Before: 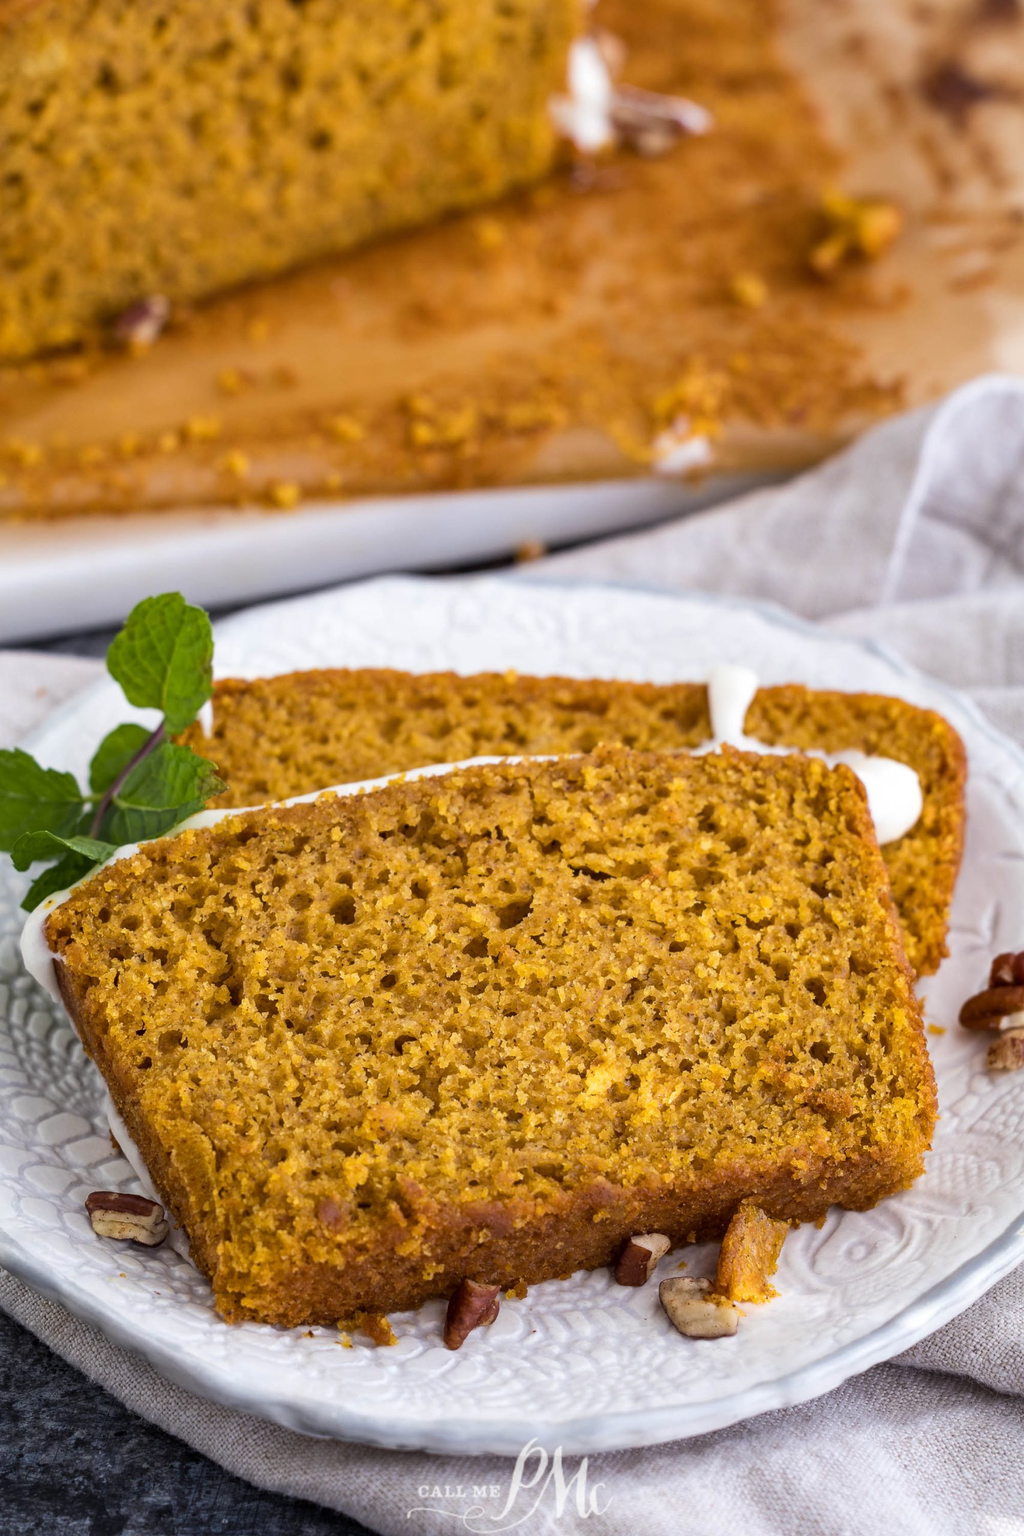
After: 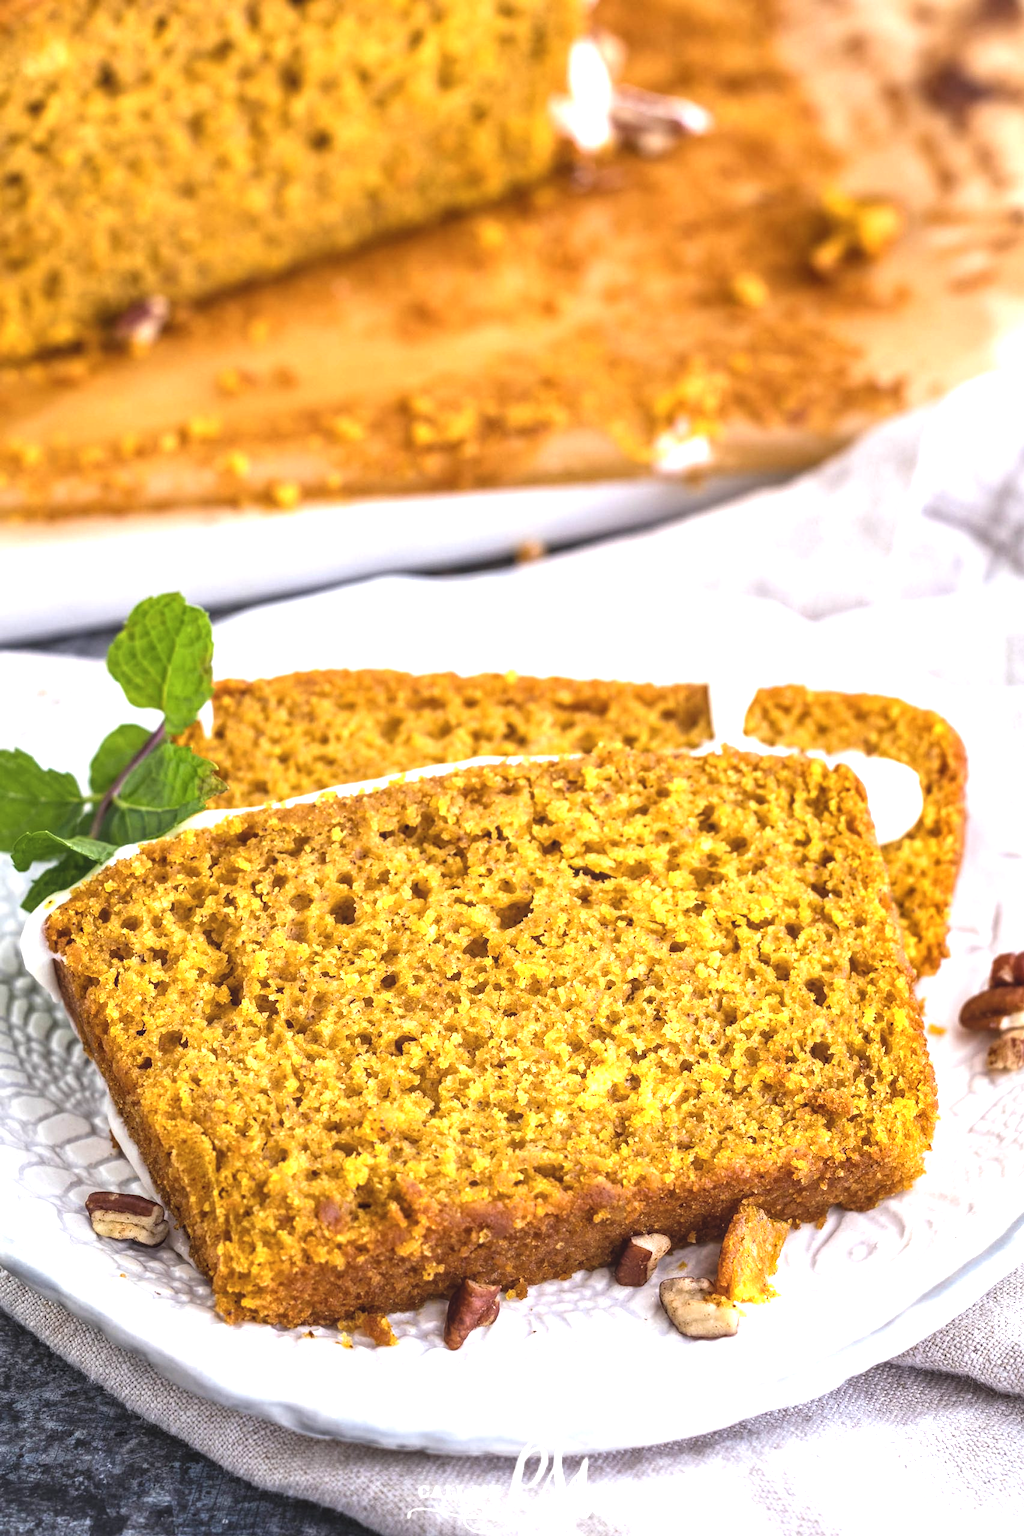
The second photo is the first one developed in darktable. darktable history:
local contrast: on, module defaults
exposure: black level correction -0.005, exposure 1 EV, compensate highlight preservation false
